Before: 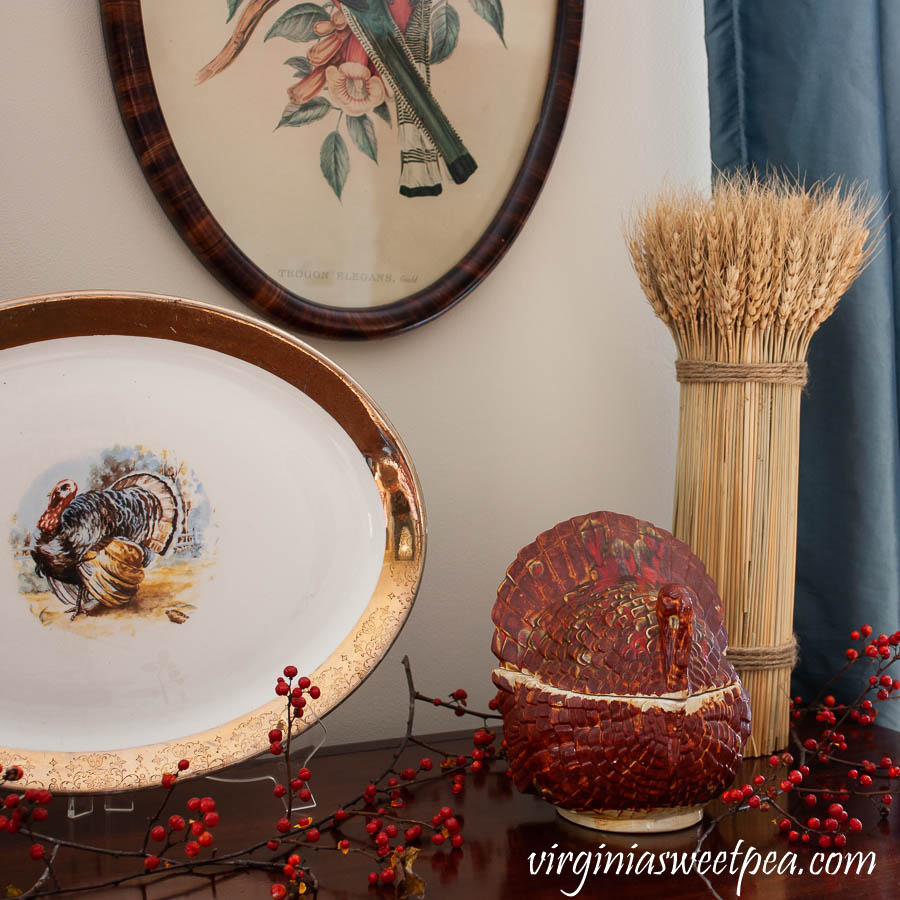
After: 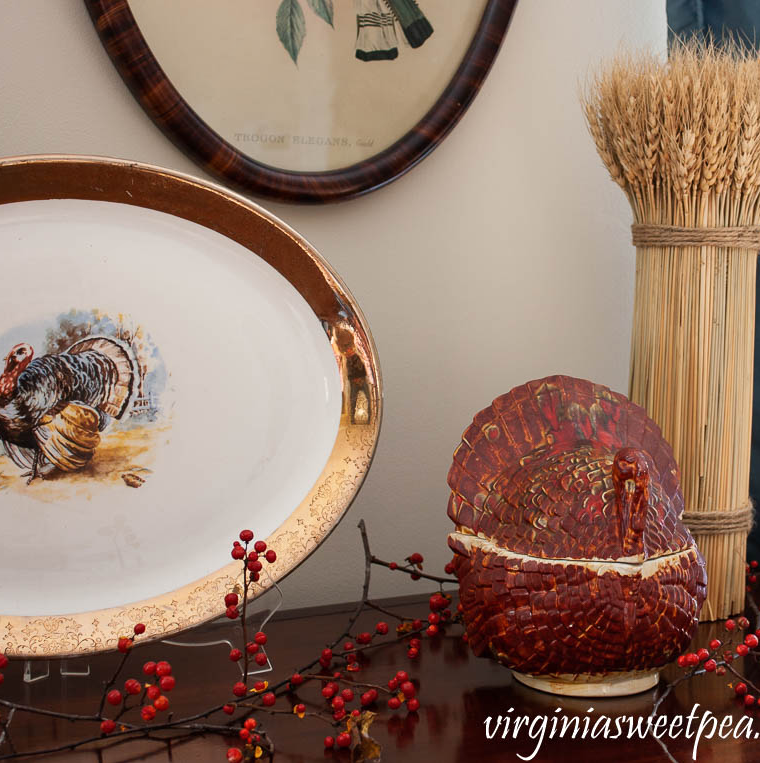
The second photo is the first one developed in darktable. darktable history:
crop and rotate: left 4.89%, top 15.194%, right 10.648%
shadows and highlights: radius 336.85, shadows 28.99, soften with gaussian
